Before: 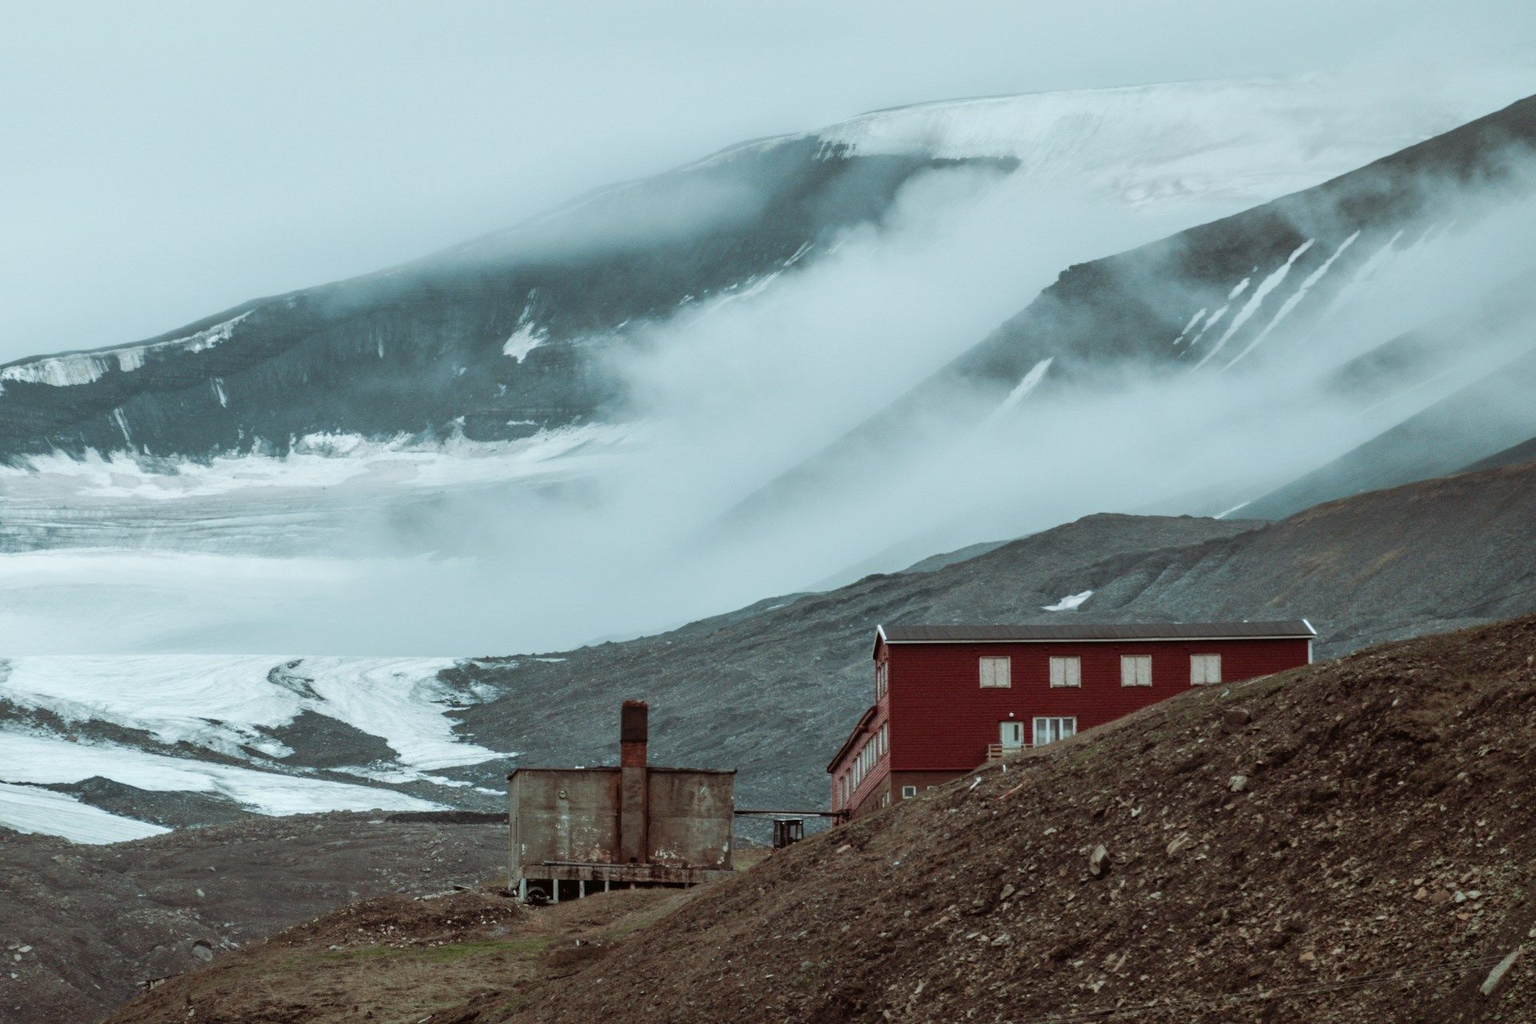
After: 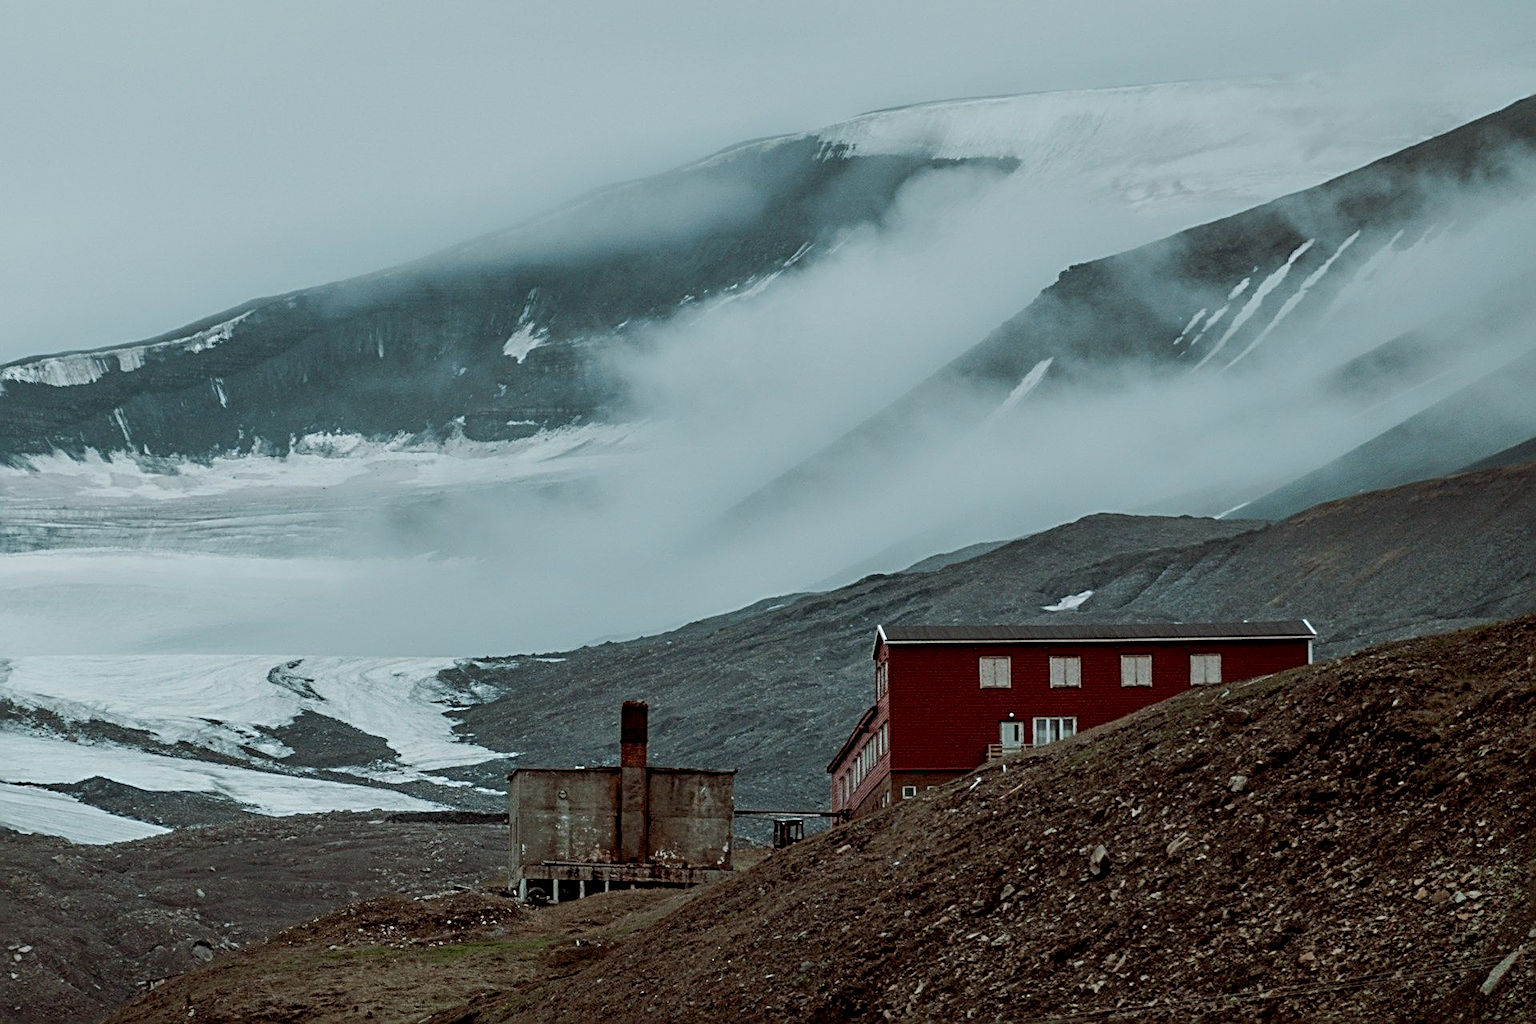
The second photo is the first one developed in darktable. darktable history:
sharpen: radius 3.031, amount 0.763
exposure: black level correction 0.011, exposure -0.472 EV, compensate highlight preservation false
